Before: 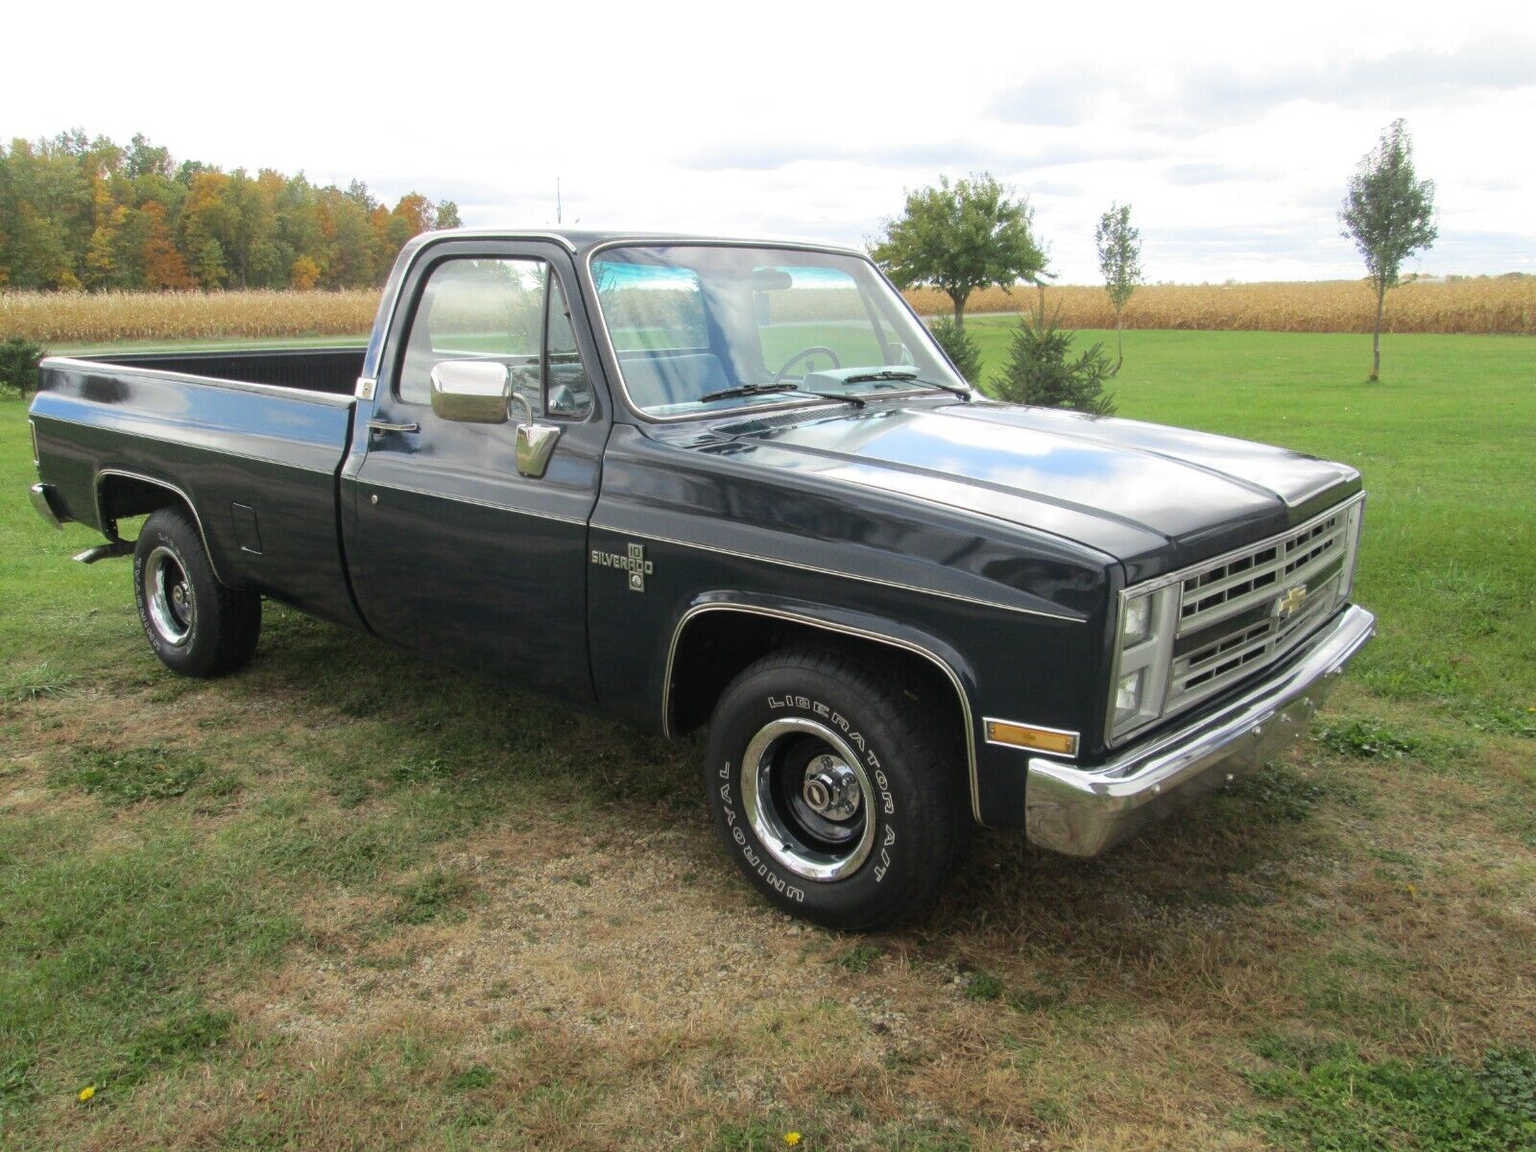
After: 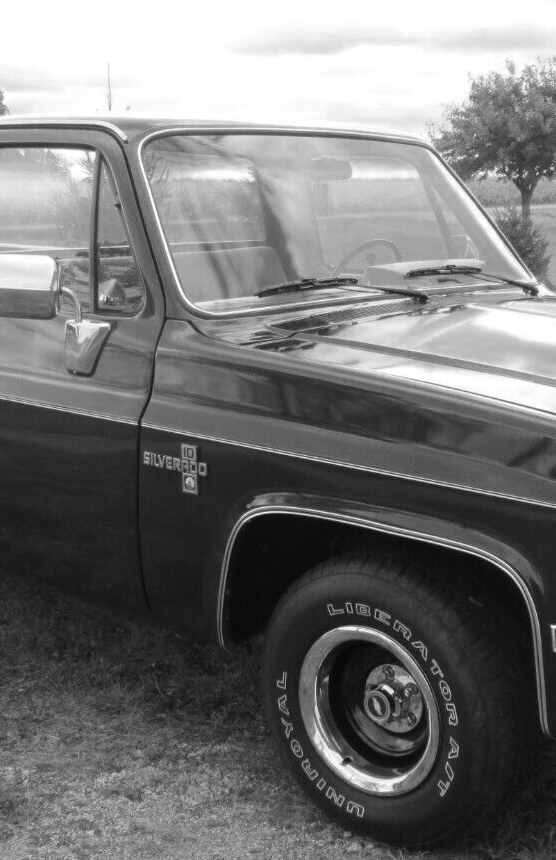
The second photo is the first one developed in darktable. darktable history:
color zones: curves: ch0 [(0.002, 0.593) (0.143, 0.417) (0.285, 0.541) (0.455, 0.289) (0.608, 0.327) (0.727, 0.283) (0.869, 0.571) (1, 0.603)]; ch1 [(0, 0) (0.143, 0) (0.286, 0) (0.429, 0) (0.571, 0) (0.714, 0) (0.857, 0)]
crop and rotate: left 29.6%, top 10.222%, right 35.62%, bottom 18.074%
